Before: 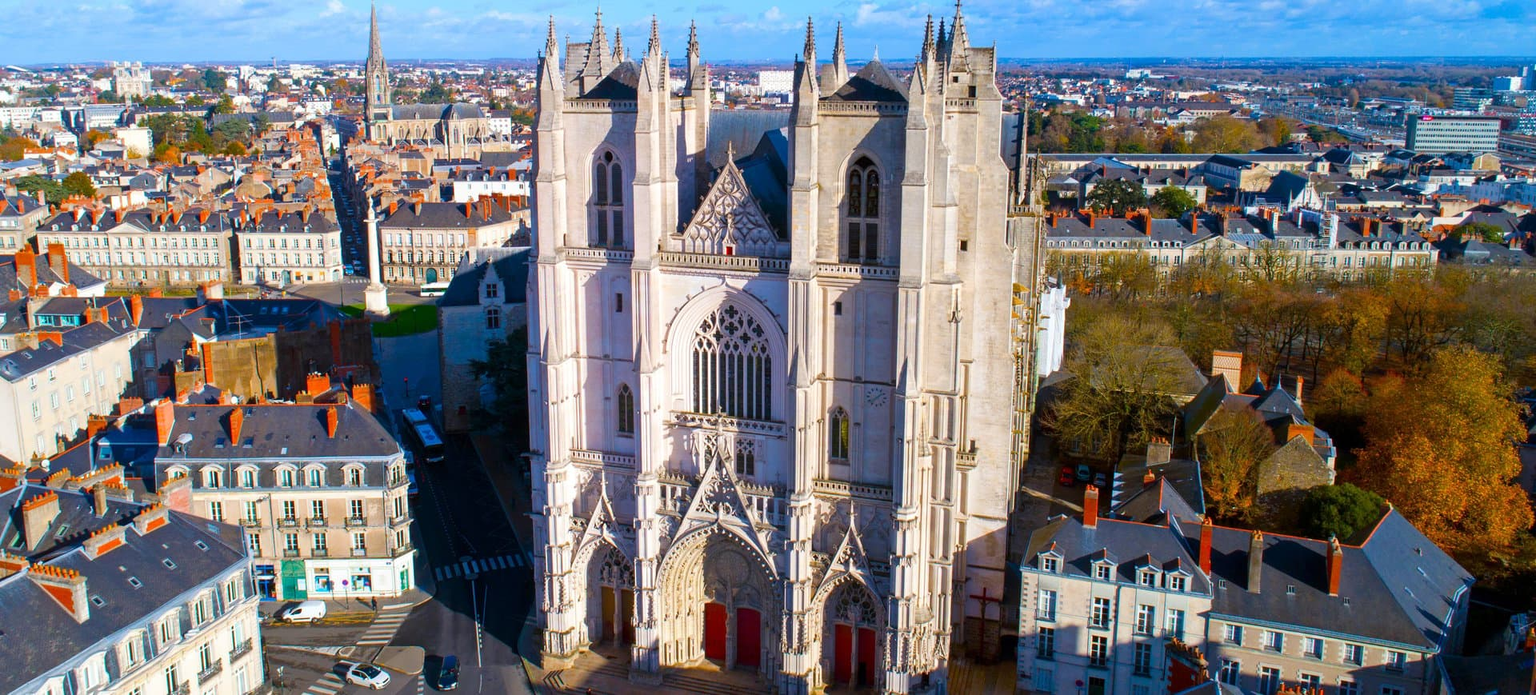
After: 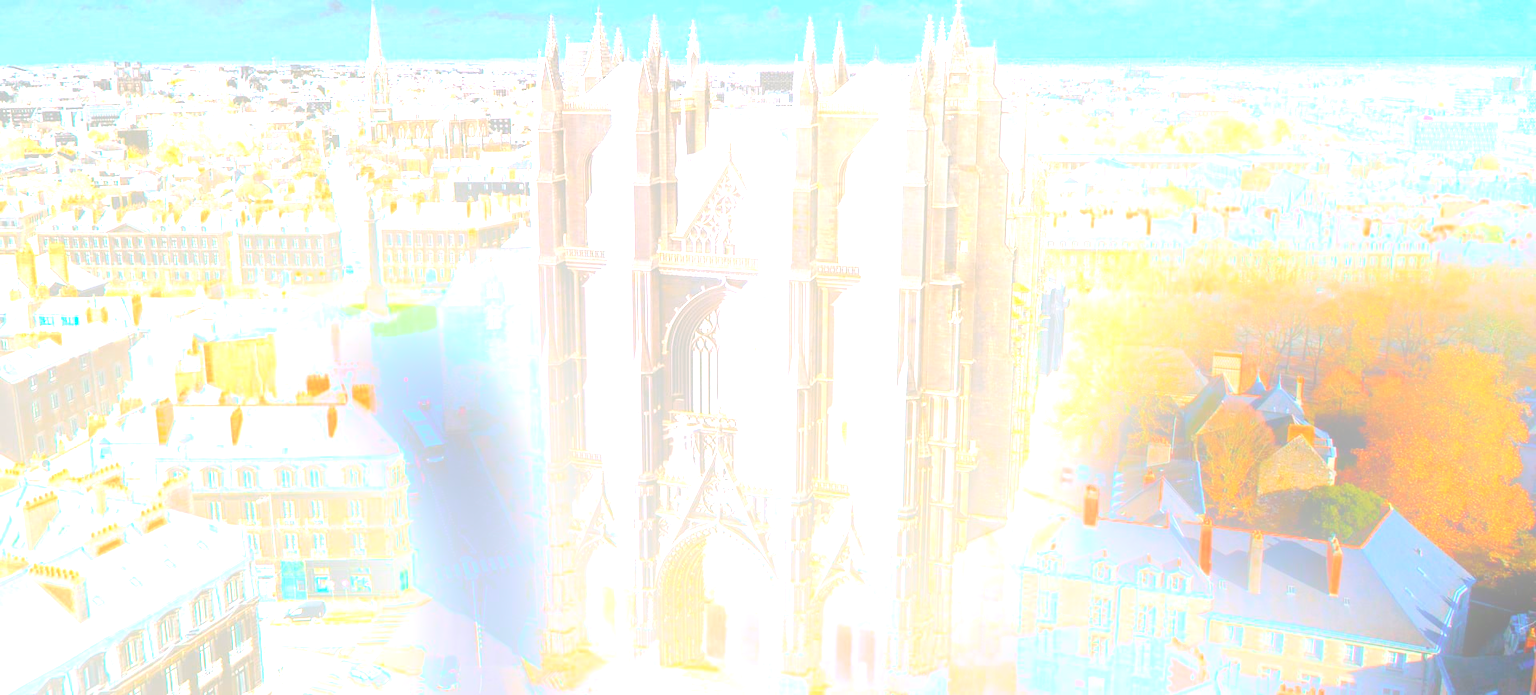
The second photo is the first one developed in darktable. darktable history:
bloom: size 25%, threshold 5%, strength 90%
exposure: black level correction 0, exposure 0.95 EV, compensate exposure bias true, compensate highlight preservation false
